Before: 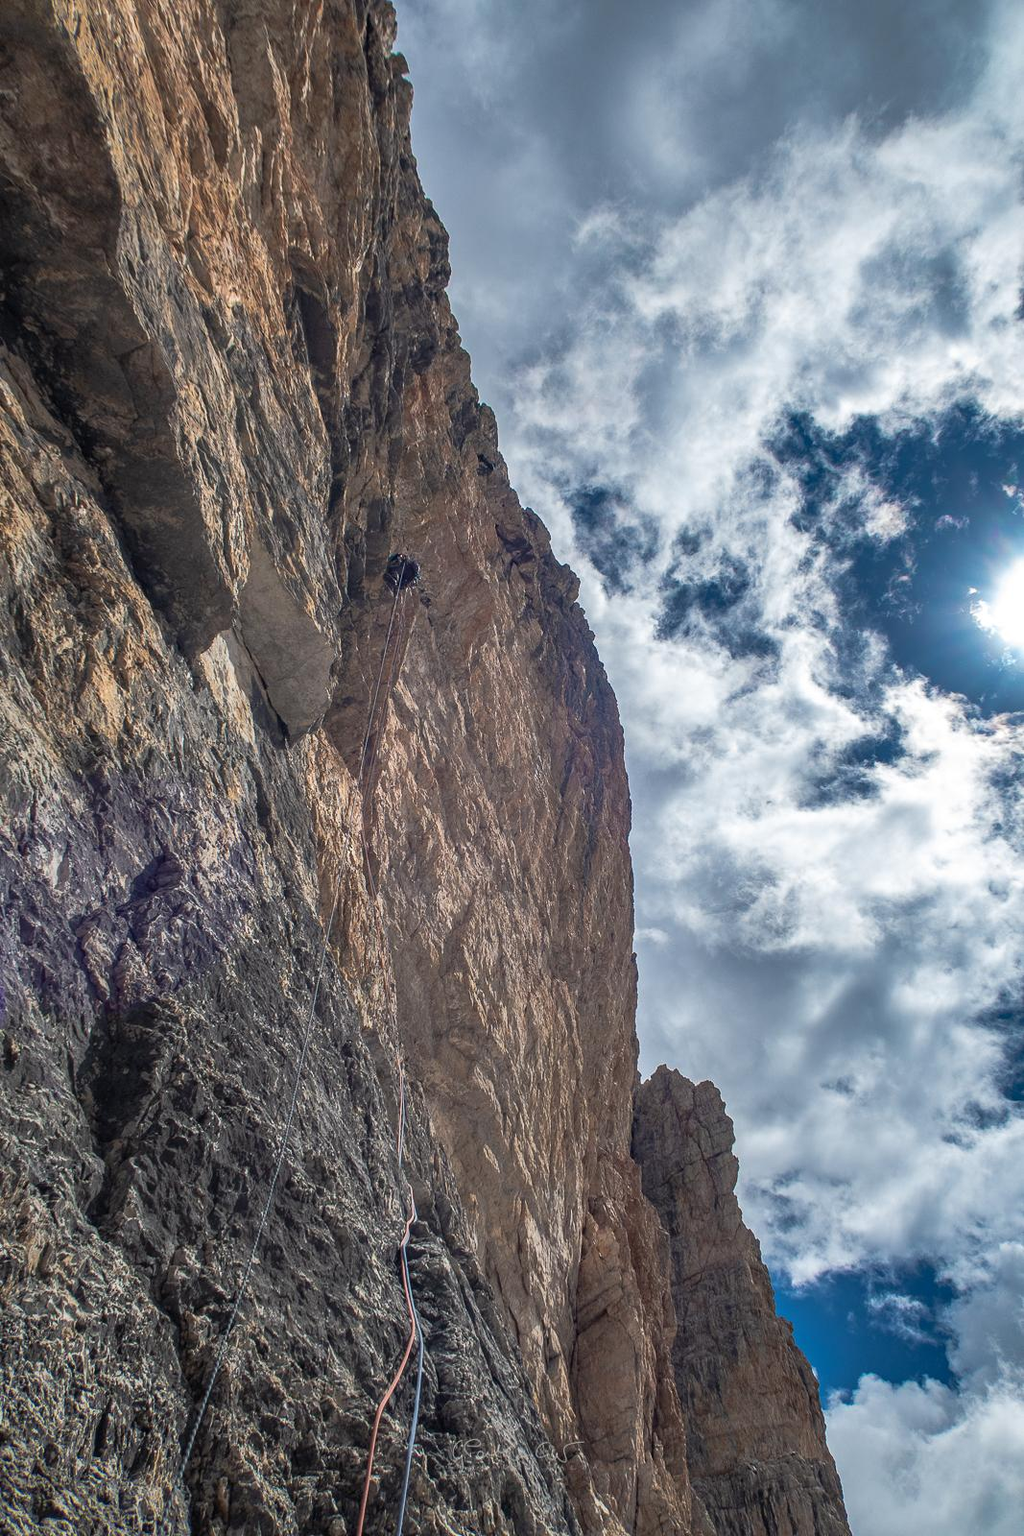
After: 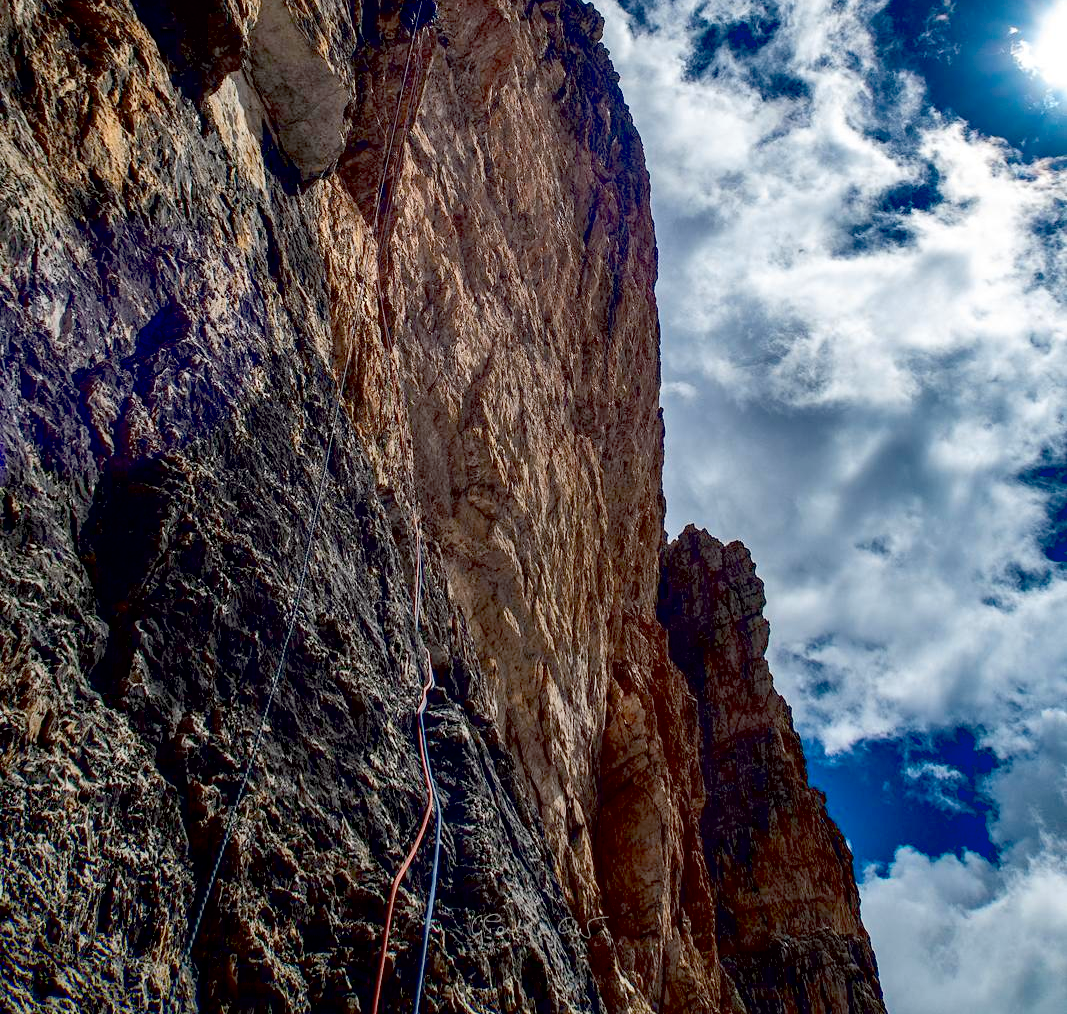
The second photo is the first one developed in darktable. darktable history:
crop and rotate: top 36.576%
exposure: black level correction 0.057, compensate highlight preservation false
contrast brightness saturation: saturation 0.105
